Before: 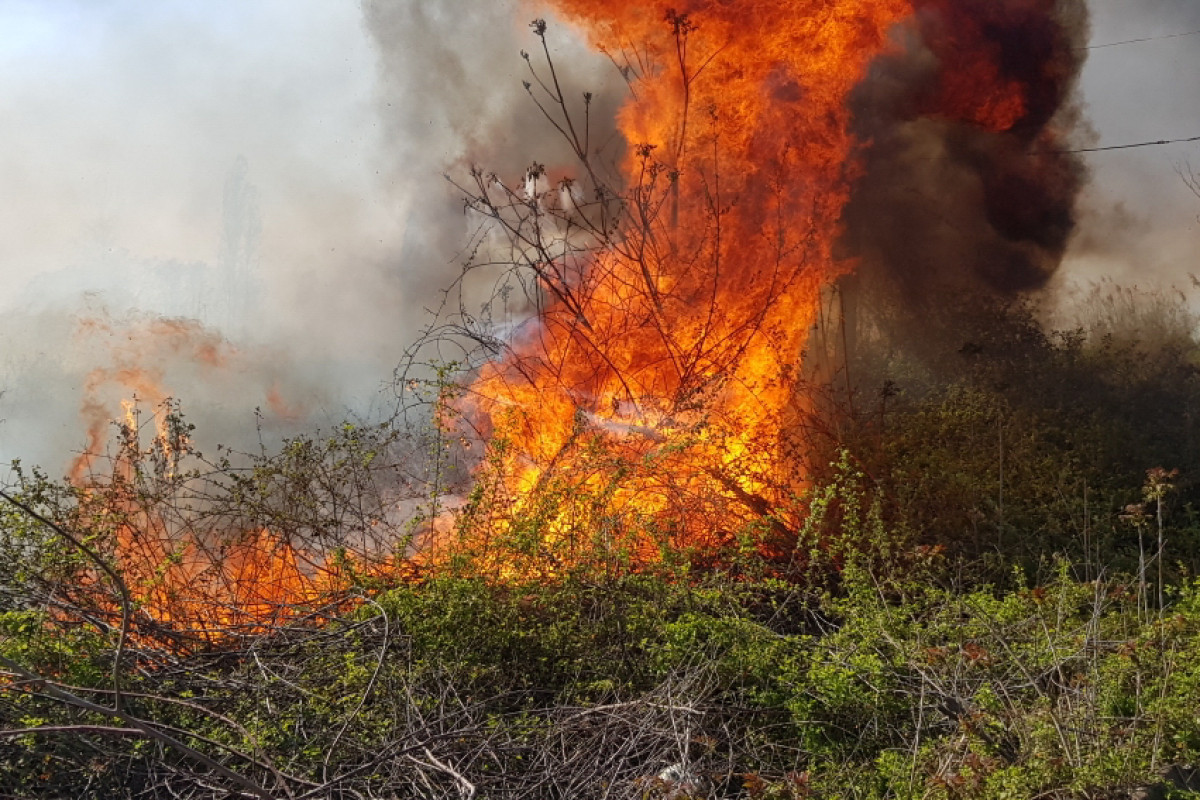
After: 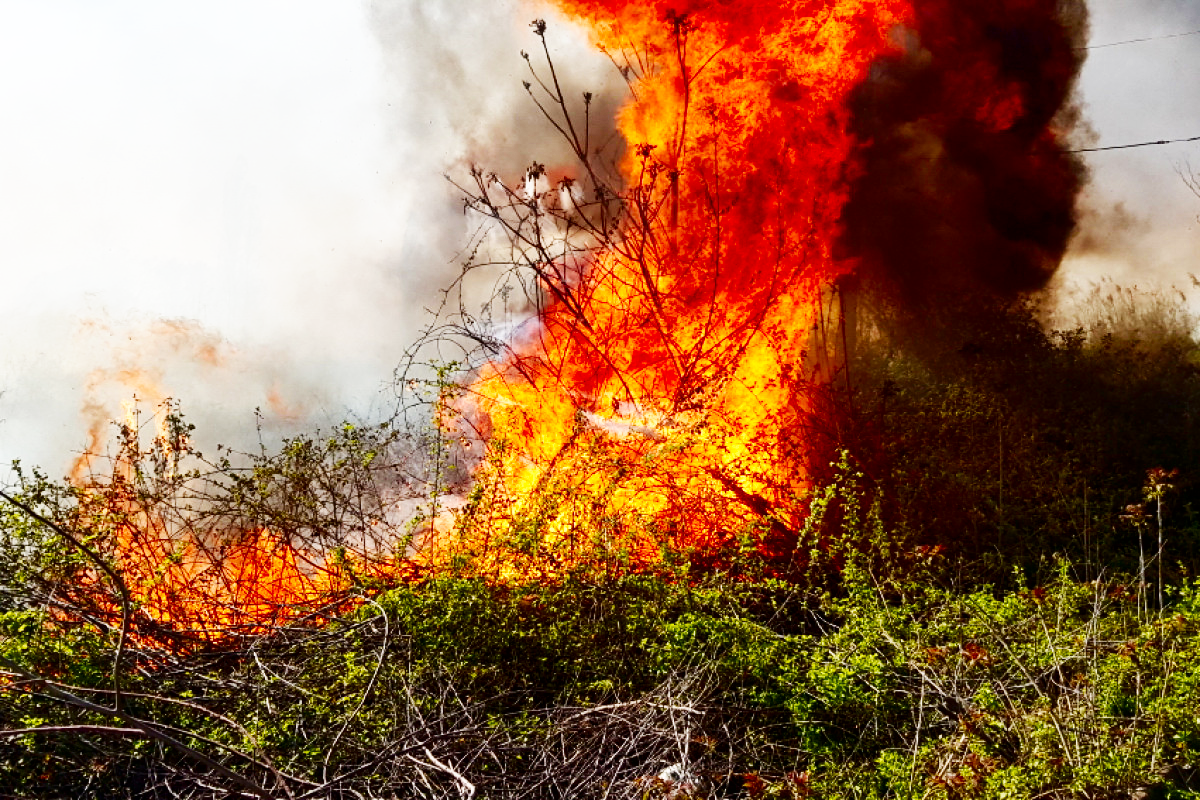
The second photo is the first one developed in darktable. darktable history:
contrast brightness saturation: contrast 0.098, brightness -0.264, saturation 0.138
base curve: curves: ch0 [(0, 0) (0.007, 0.004) (0.027, 0.03) (0.046, 0.07) (0.207, 0.54) (0.442, 0.872) (0.673, 0.972) (1, 1)], preserve colors none
